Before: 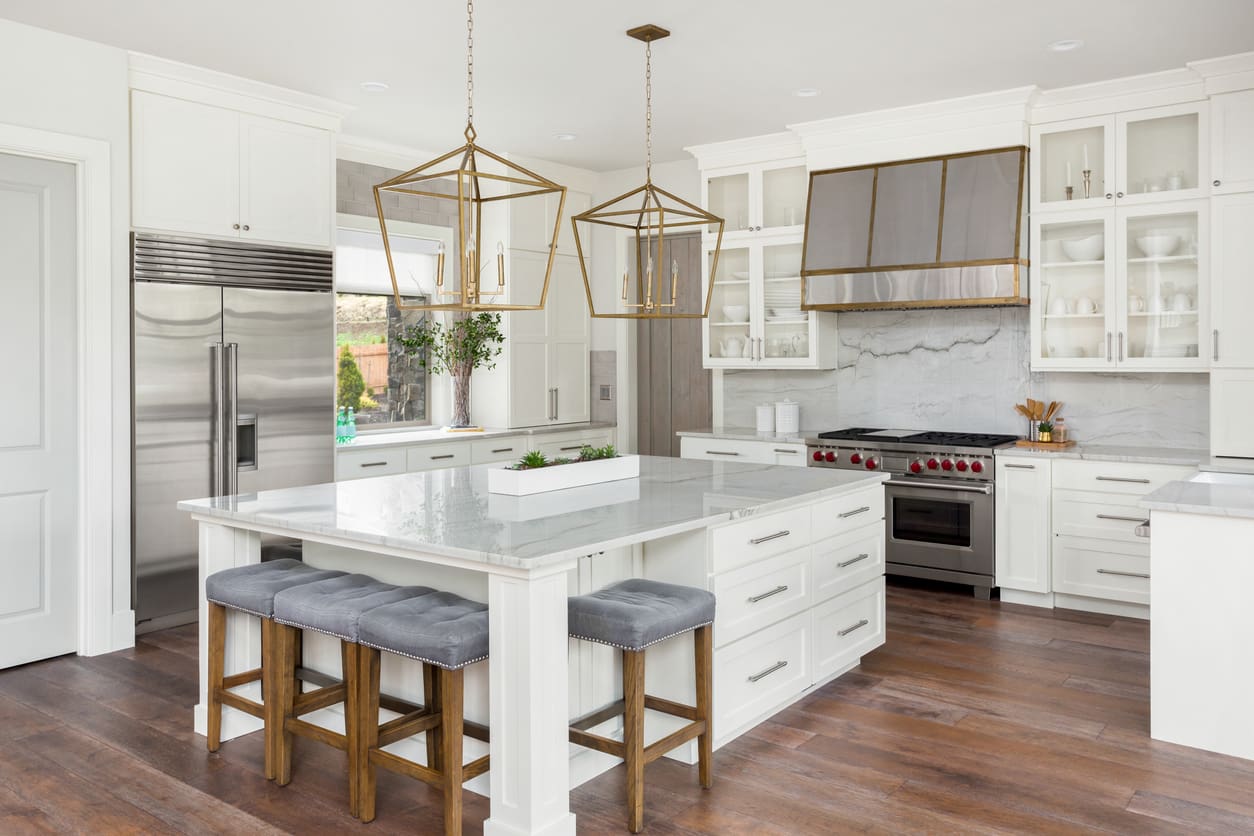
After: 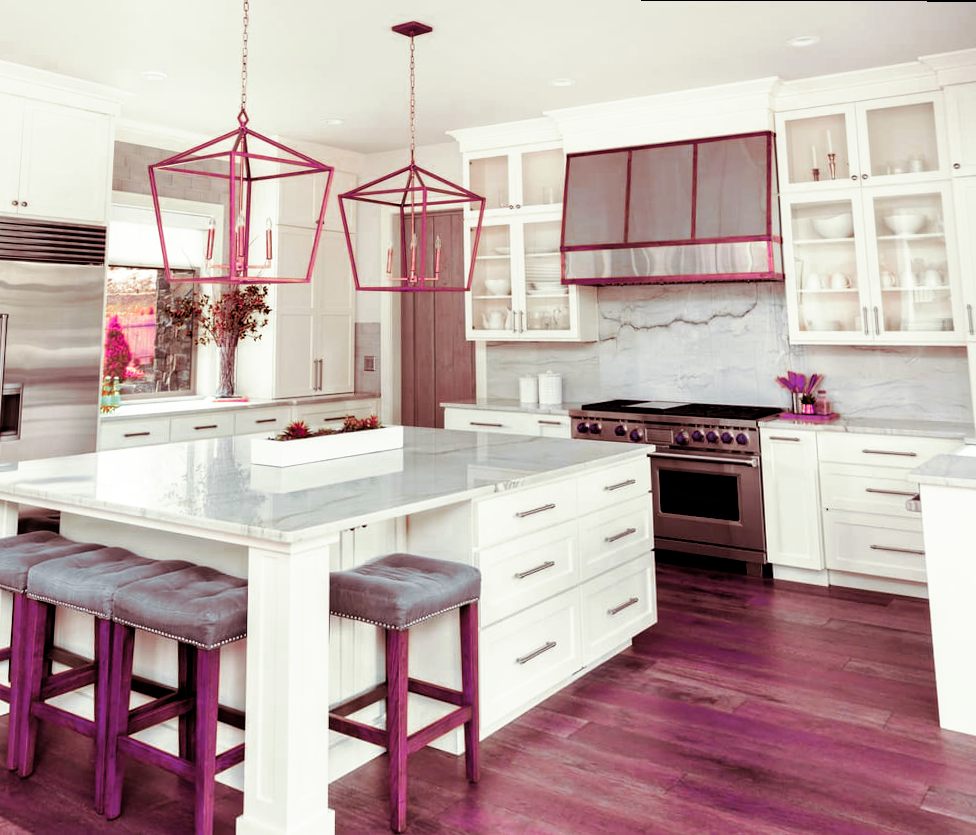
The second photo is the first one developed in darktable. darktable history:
color zones: curves: ch0 [(0.826, 0.353)]; ch1 [(0.242, 0.647) (0.889, 0.342)]; ch2 [(0.246, 0.089) (0.969, 0.068)]
rotate and perspective: rotation 0.215°, lens shift (vertical) -0.139, crop left 0.069, crop right 0.939, crop top 0.002, crop bottom 0.996
crop: left 16.145%
split-toning: on, module defaults
filmic rgb: black relative exposure -5.5 EV, white relative exposure 2.5 EV, threshold 3 EV, target black luminance 0%, hardness 4.51, latitude 67.35%, contrast 1.453, shadows ↔ highlights balance -3.52%, preserve chrominance no, color science v4 (2020), contrast in shadows soft, enable highlight reconstruction true
